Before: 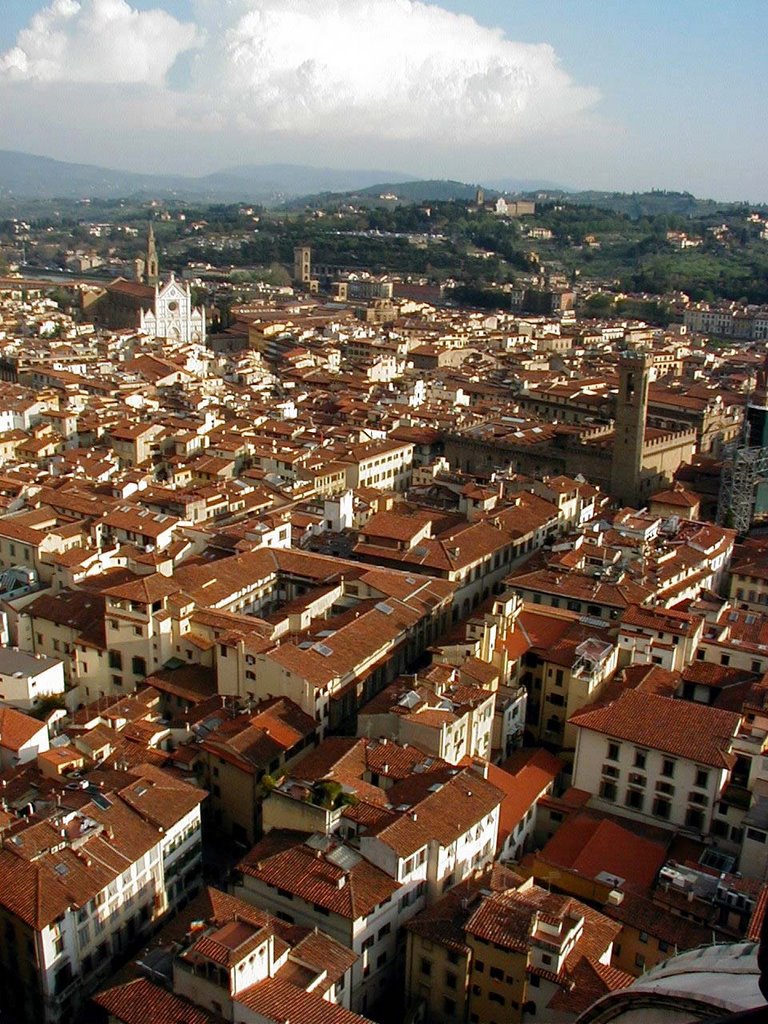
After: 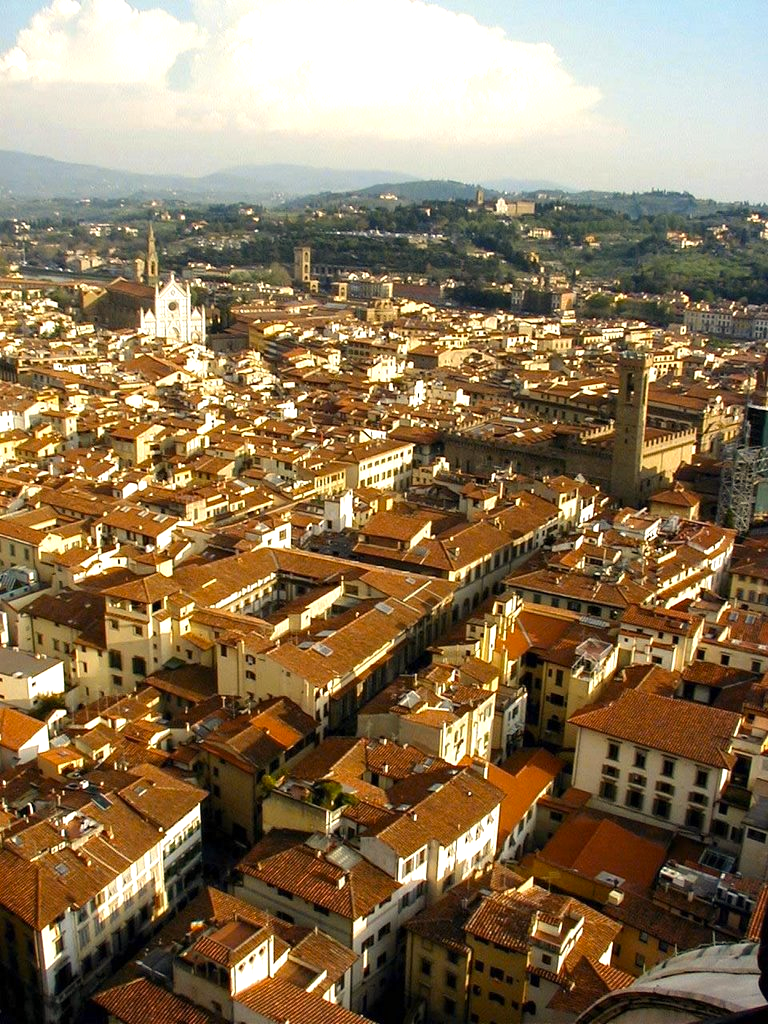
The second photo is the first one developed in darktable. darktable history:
exposure: exposure 0.6 EV, compensate highlight preservation false
white balance: red 1.045, blue 0.932
color contrast: green-magenta contrast 0.85, blue-yellow contrast 1.25, unbound 0
